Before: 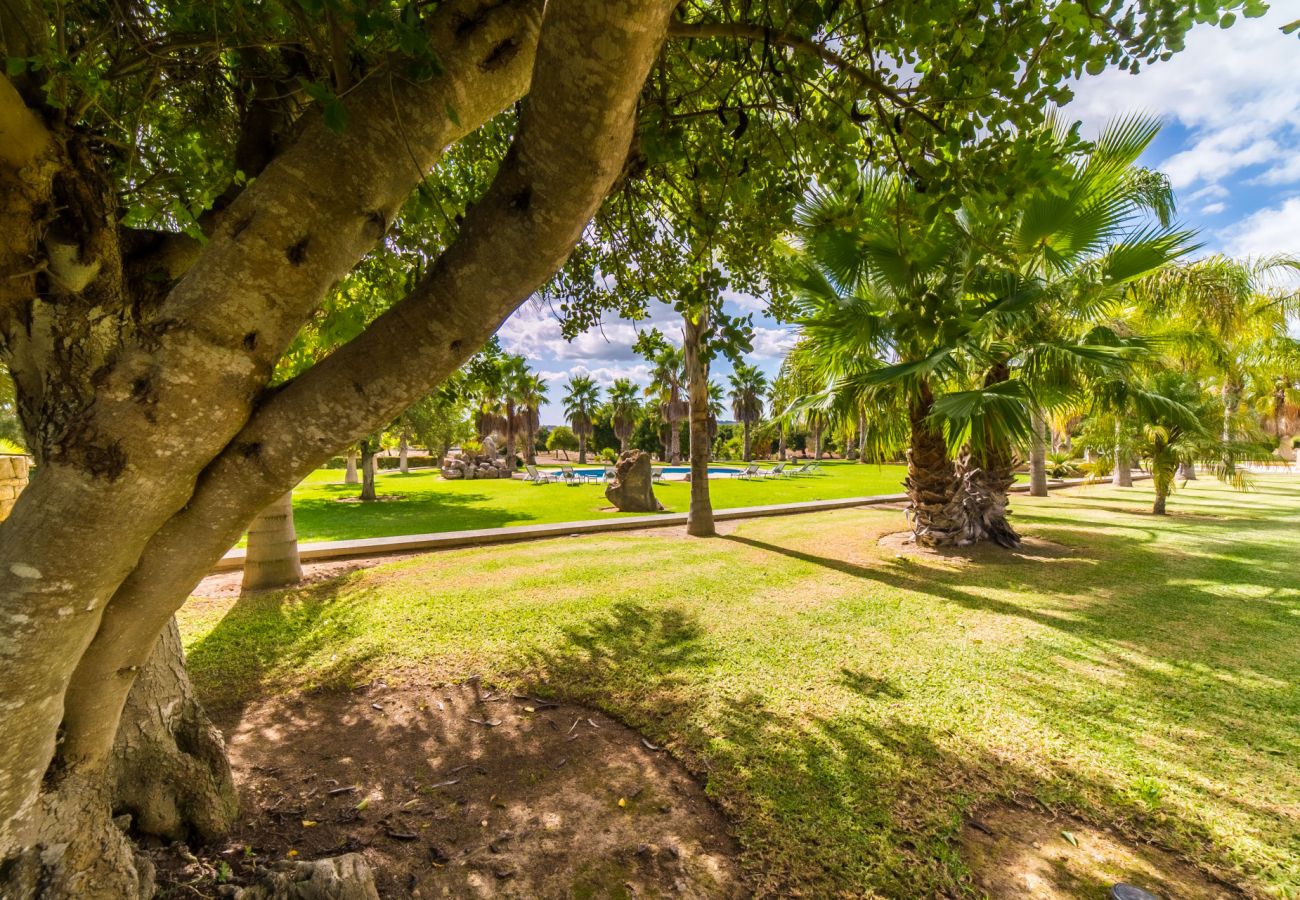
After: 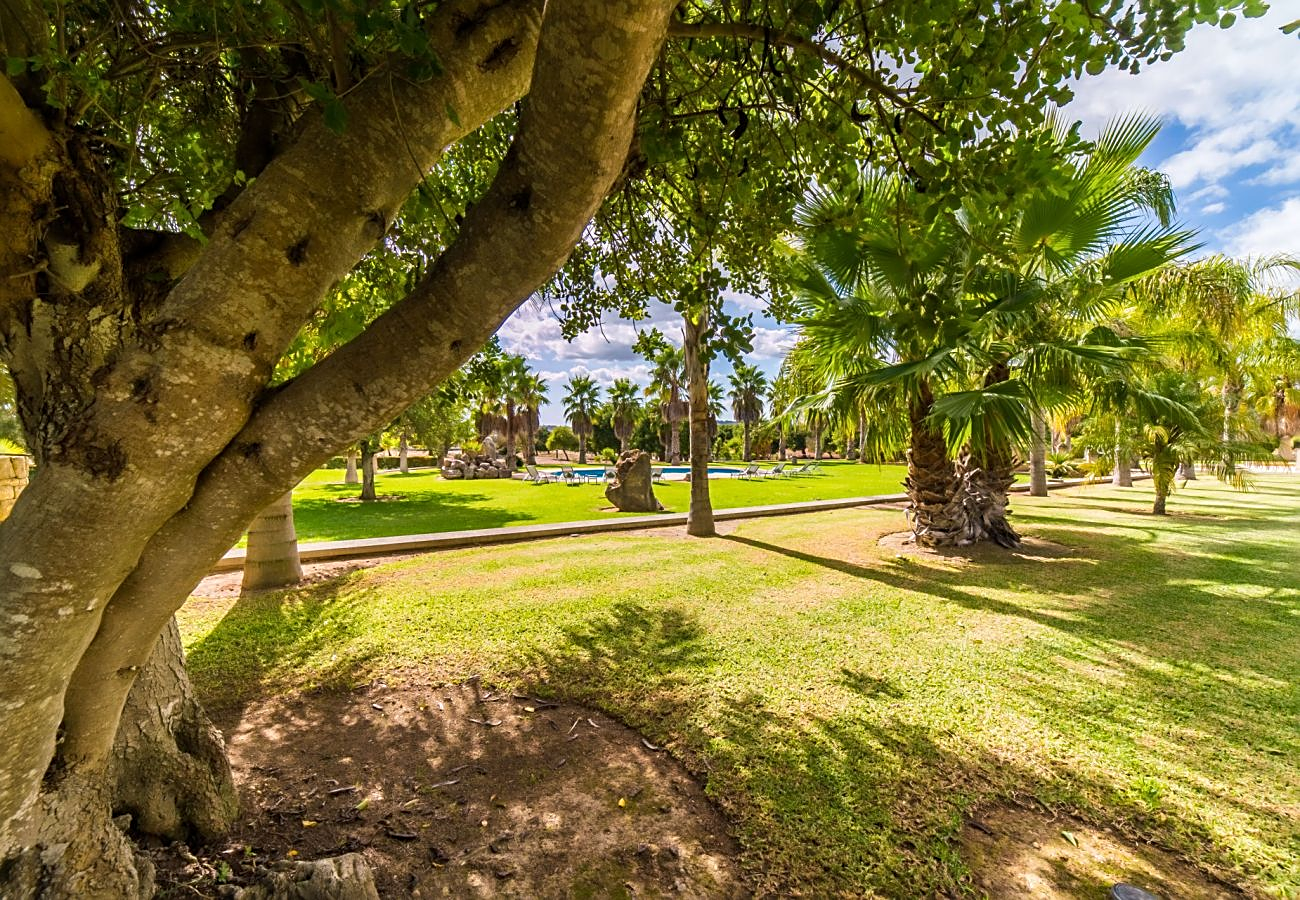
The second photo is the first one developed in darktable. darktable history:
sharpen: on, module defaults
tone equalizer: -7 EV 0.13 EV, smoothing diameter 25%, edges refinement/feathering 10, preserve details guided filter
